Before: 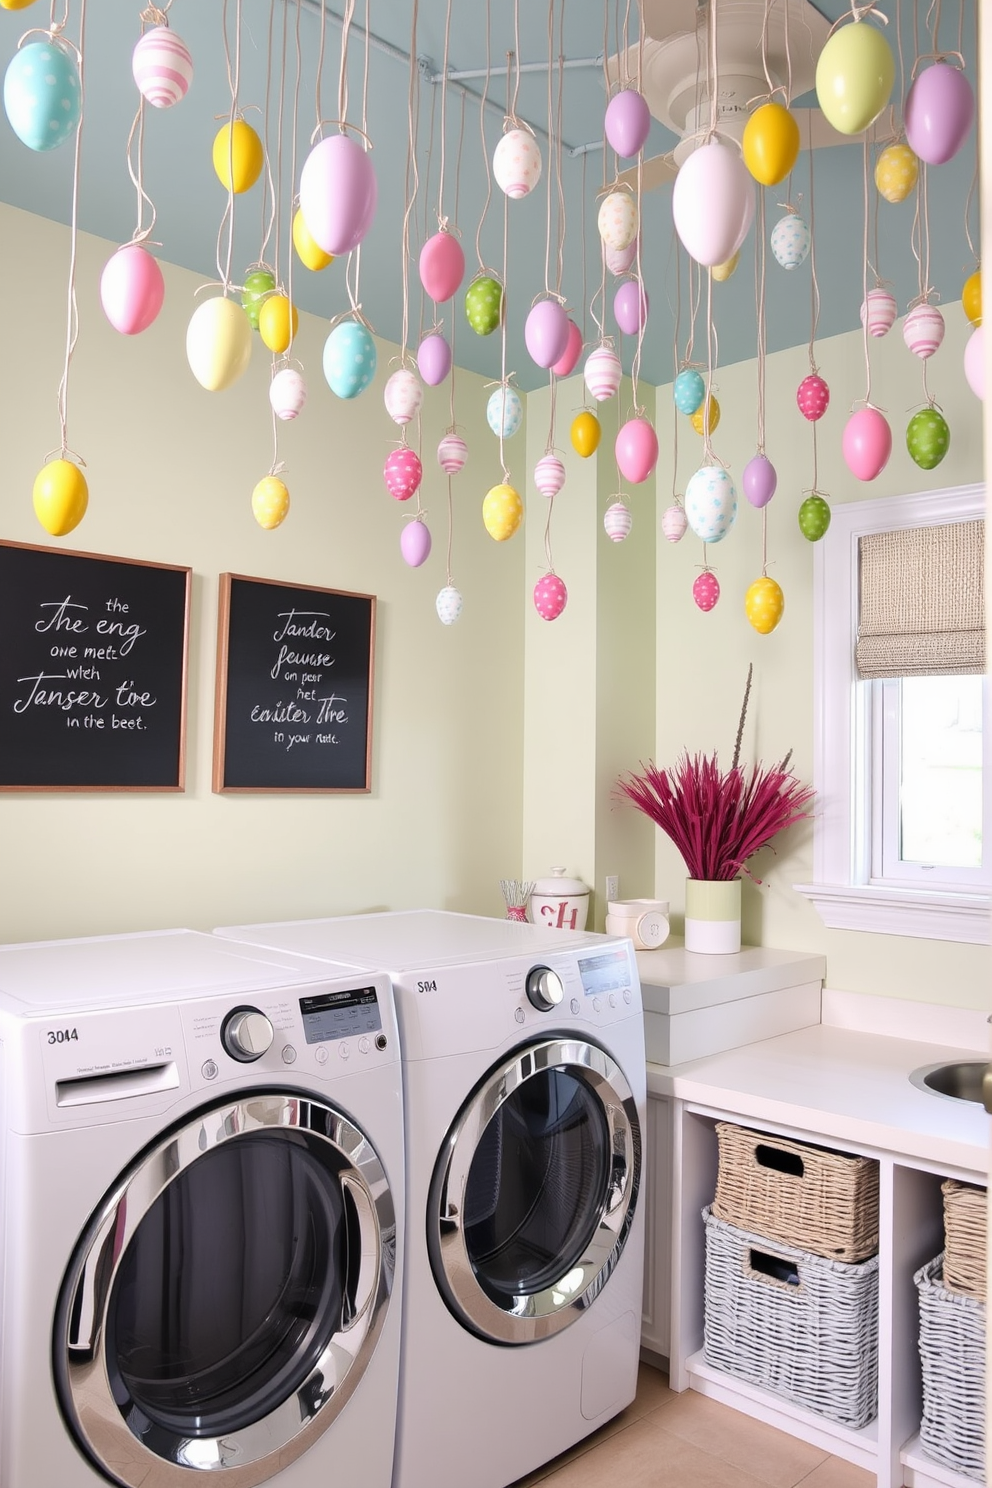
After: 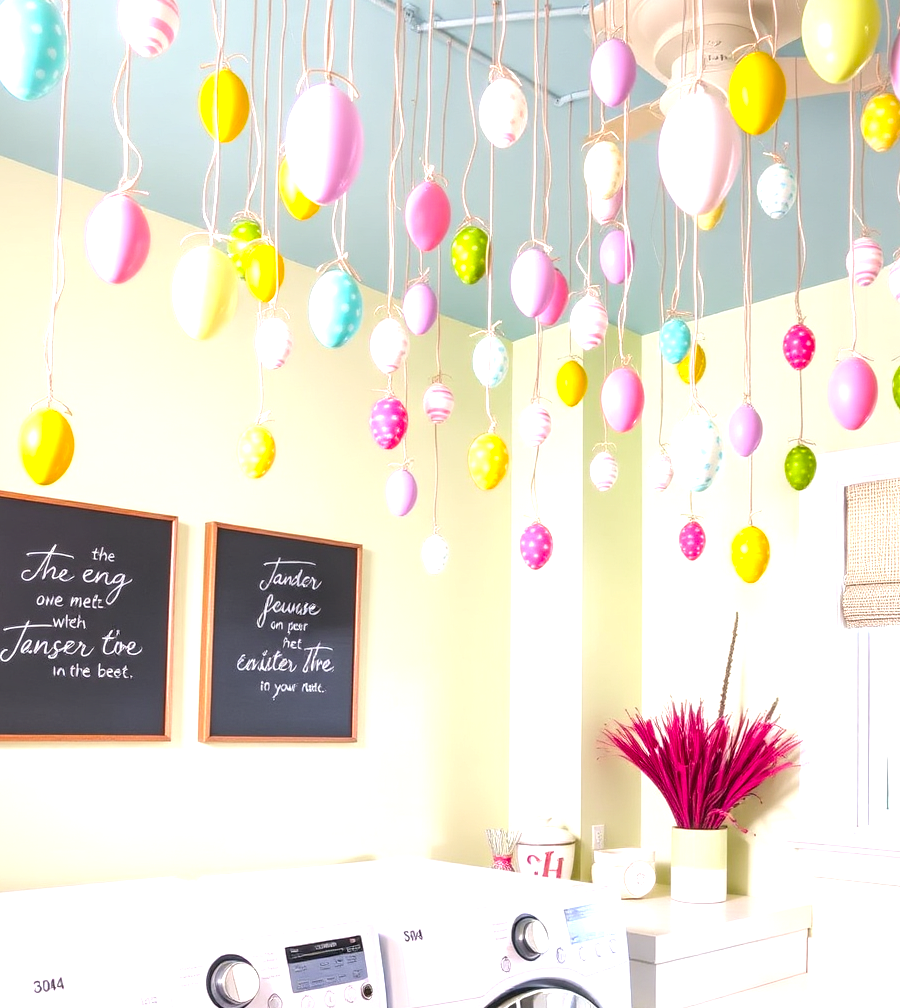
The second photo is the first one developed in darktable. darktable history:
local contrast: on, module defaults
crop: left 1.509%, top 3.452%, right 7.696%, bottom 28.452%
color balance rgb: perceptual saturation grading › global saturation 40%, global vibrance 15%
exposure: black level correction -0.001, exposure 0.9 EV, compensate exposure bias true, compensate highlight preservation false
